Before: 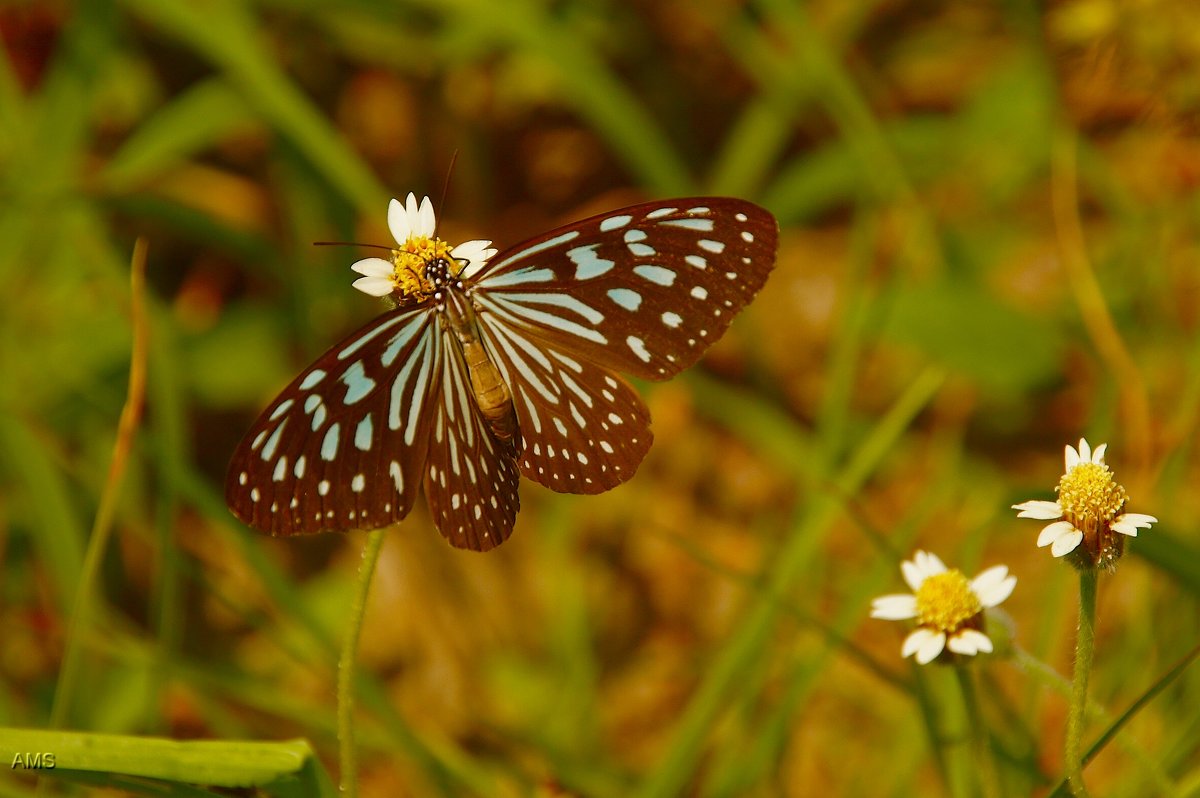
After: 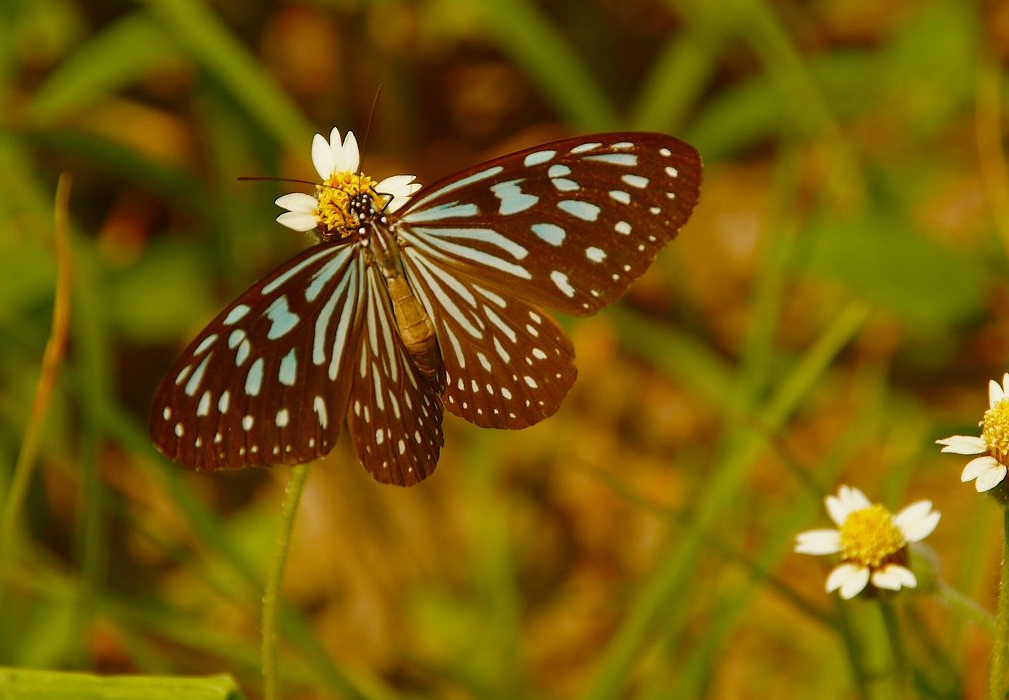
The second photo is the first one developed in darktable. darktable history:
crop: left 6.341%, top 8.189%, right 9.549%, bottom 4.075%
